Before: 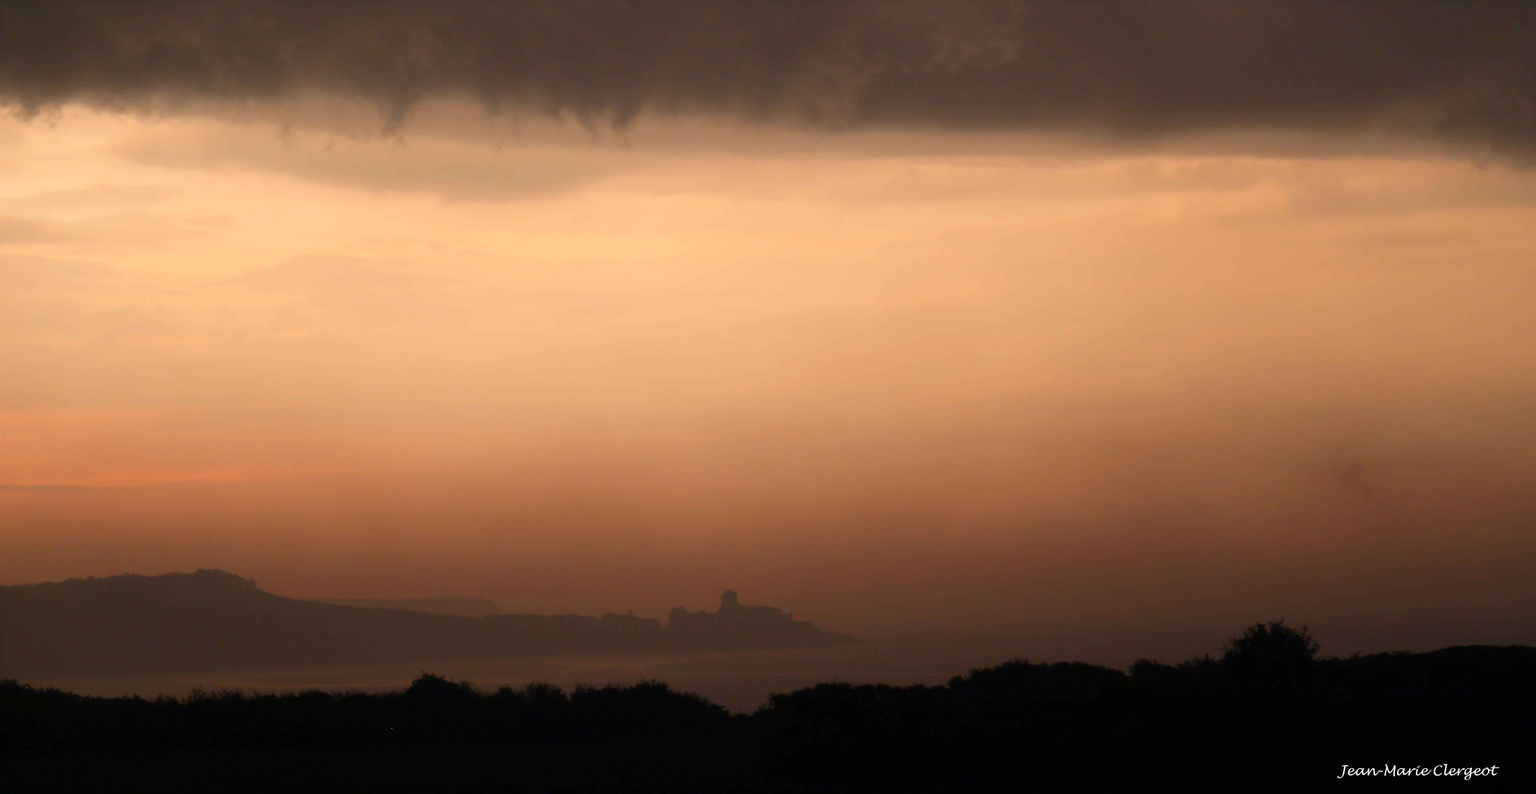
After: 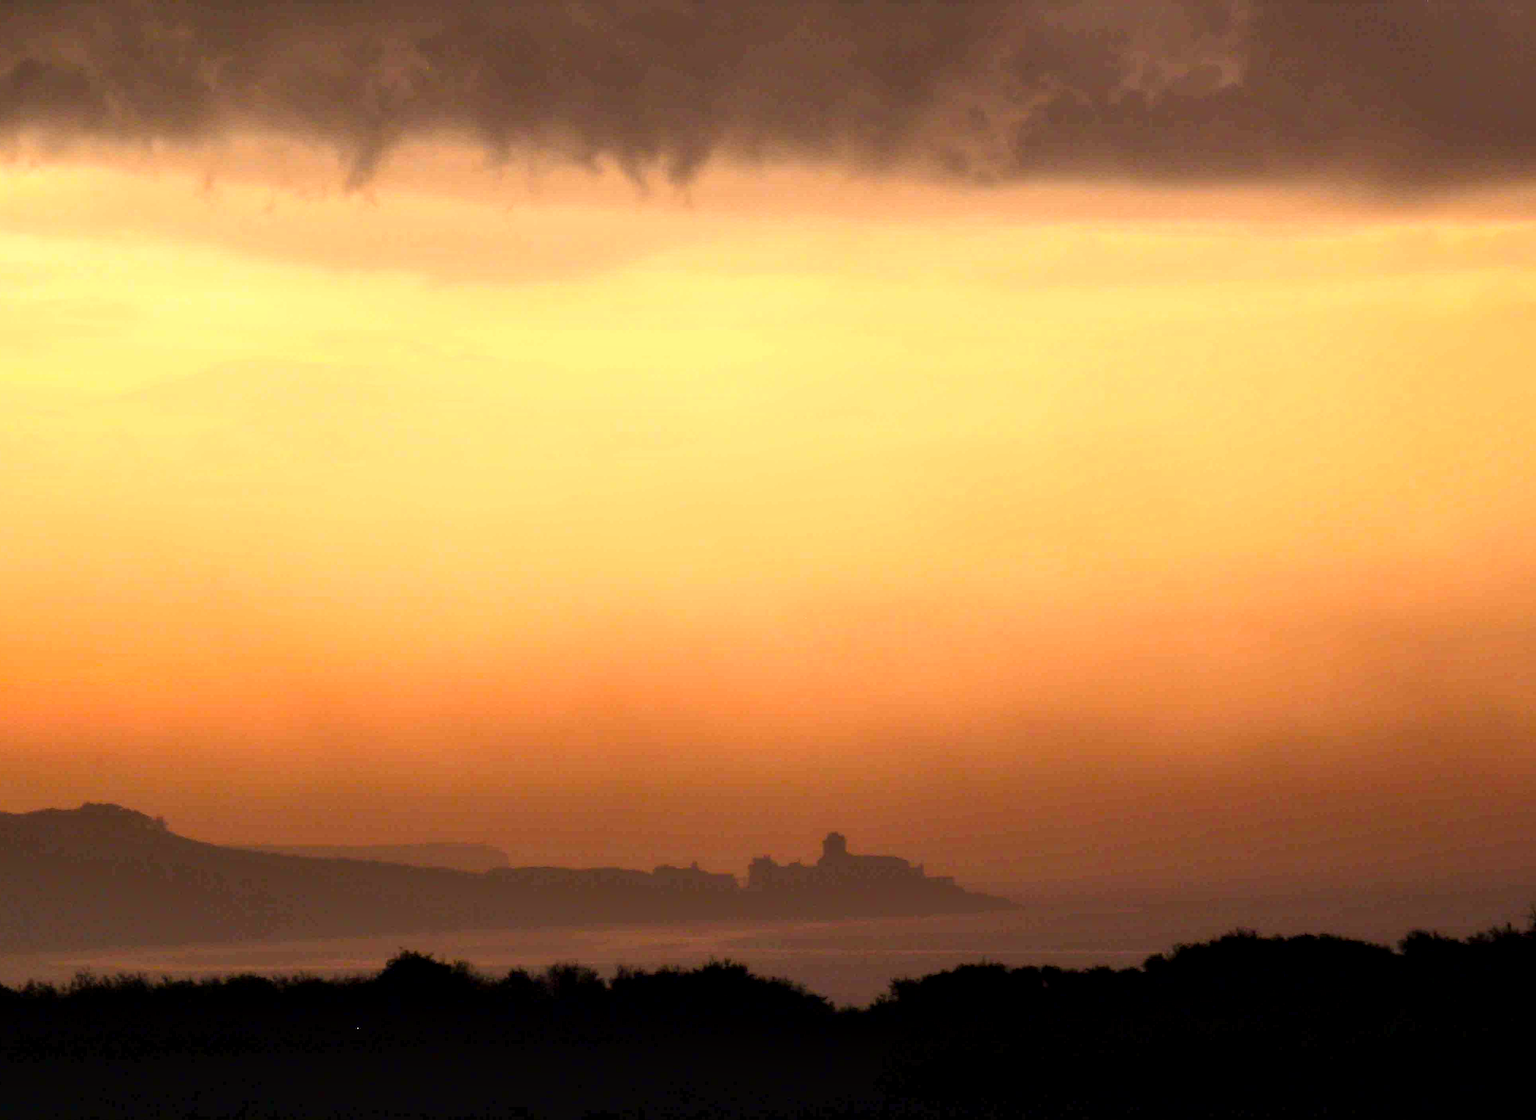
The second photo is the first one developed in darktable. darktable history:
exposure: exposure 0.439 EV, compensate exposure bias true, compensate highlight preservation false
color balance rgb: power › chroma 0.325%, power › hue 22.26°, perceptual saturation grading › global saturation 19.749%
contrast brightness saturation: contrast 0.196, brightness 0.158, saturation 0.226
crop and rotate: left 9.031%, right 20.135%
local contrast: detail 161%
